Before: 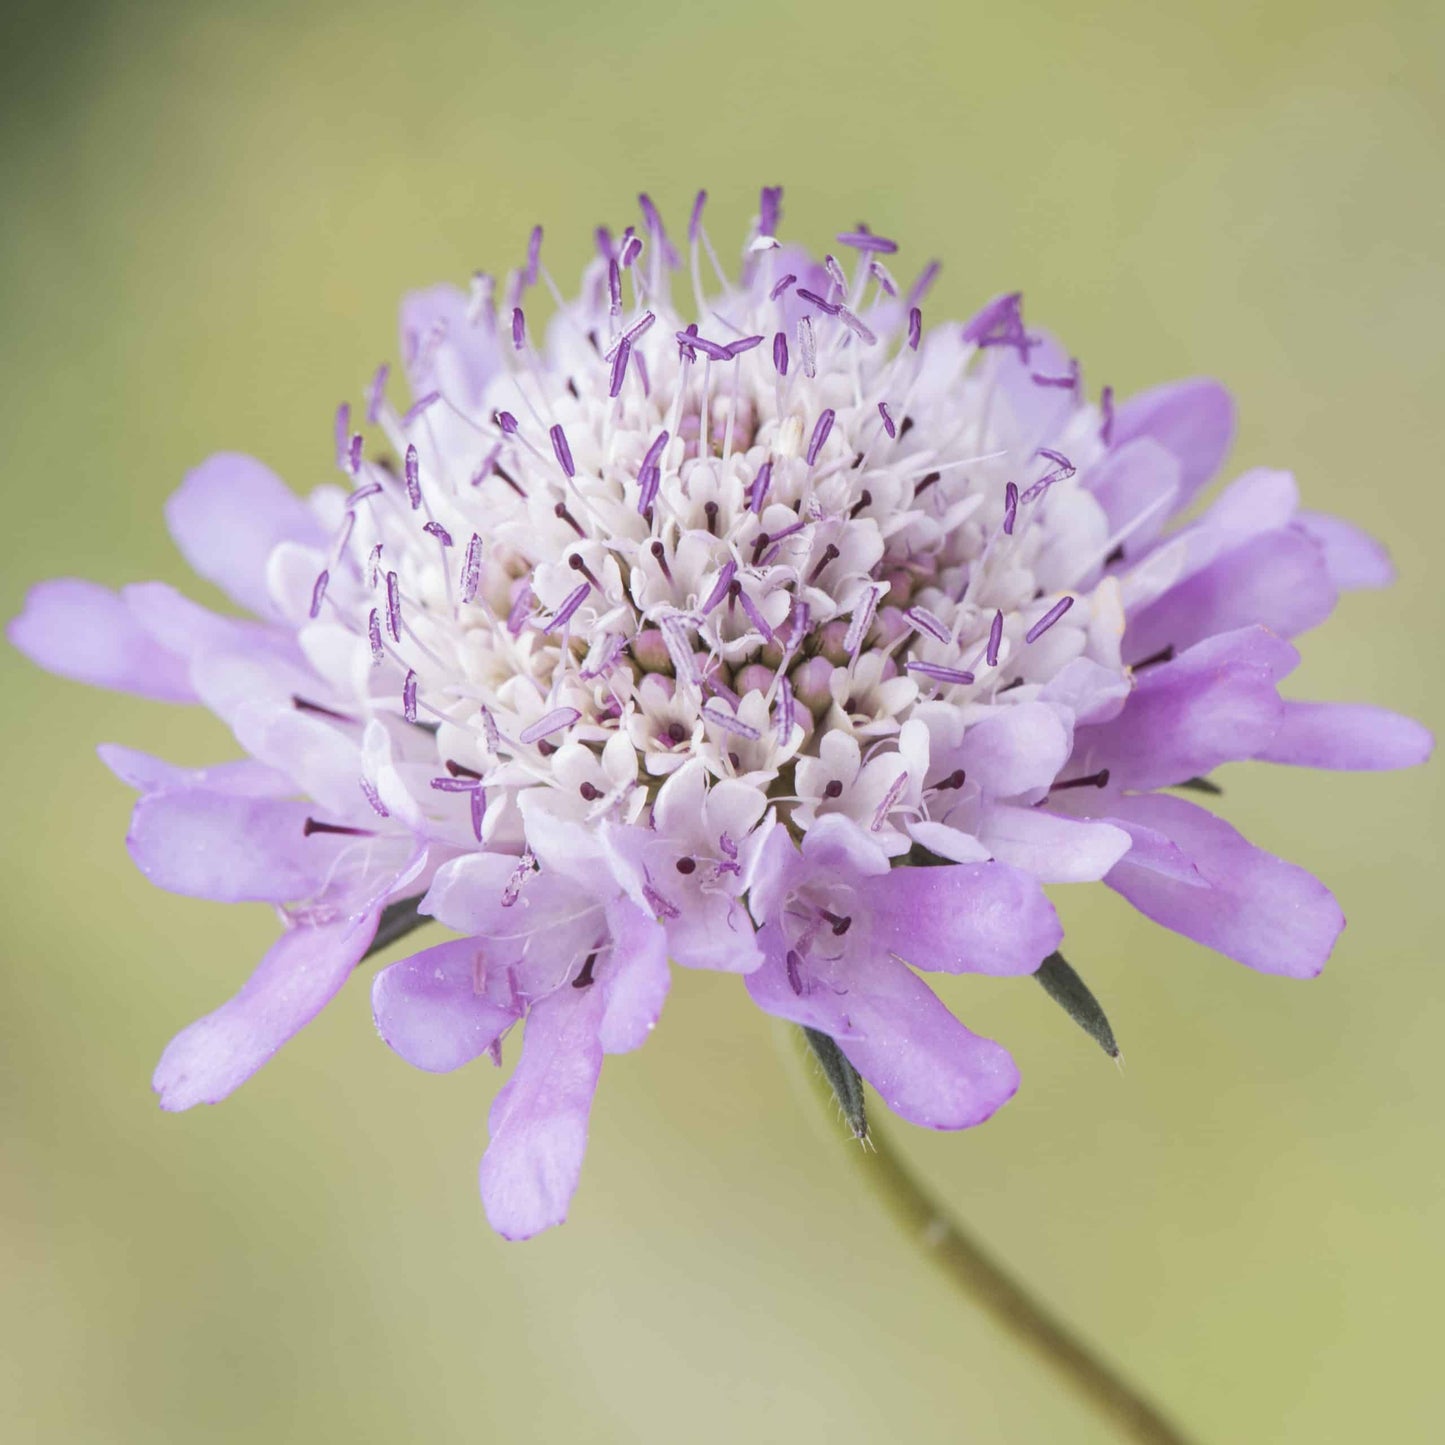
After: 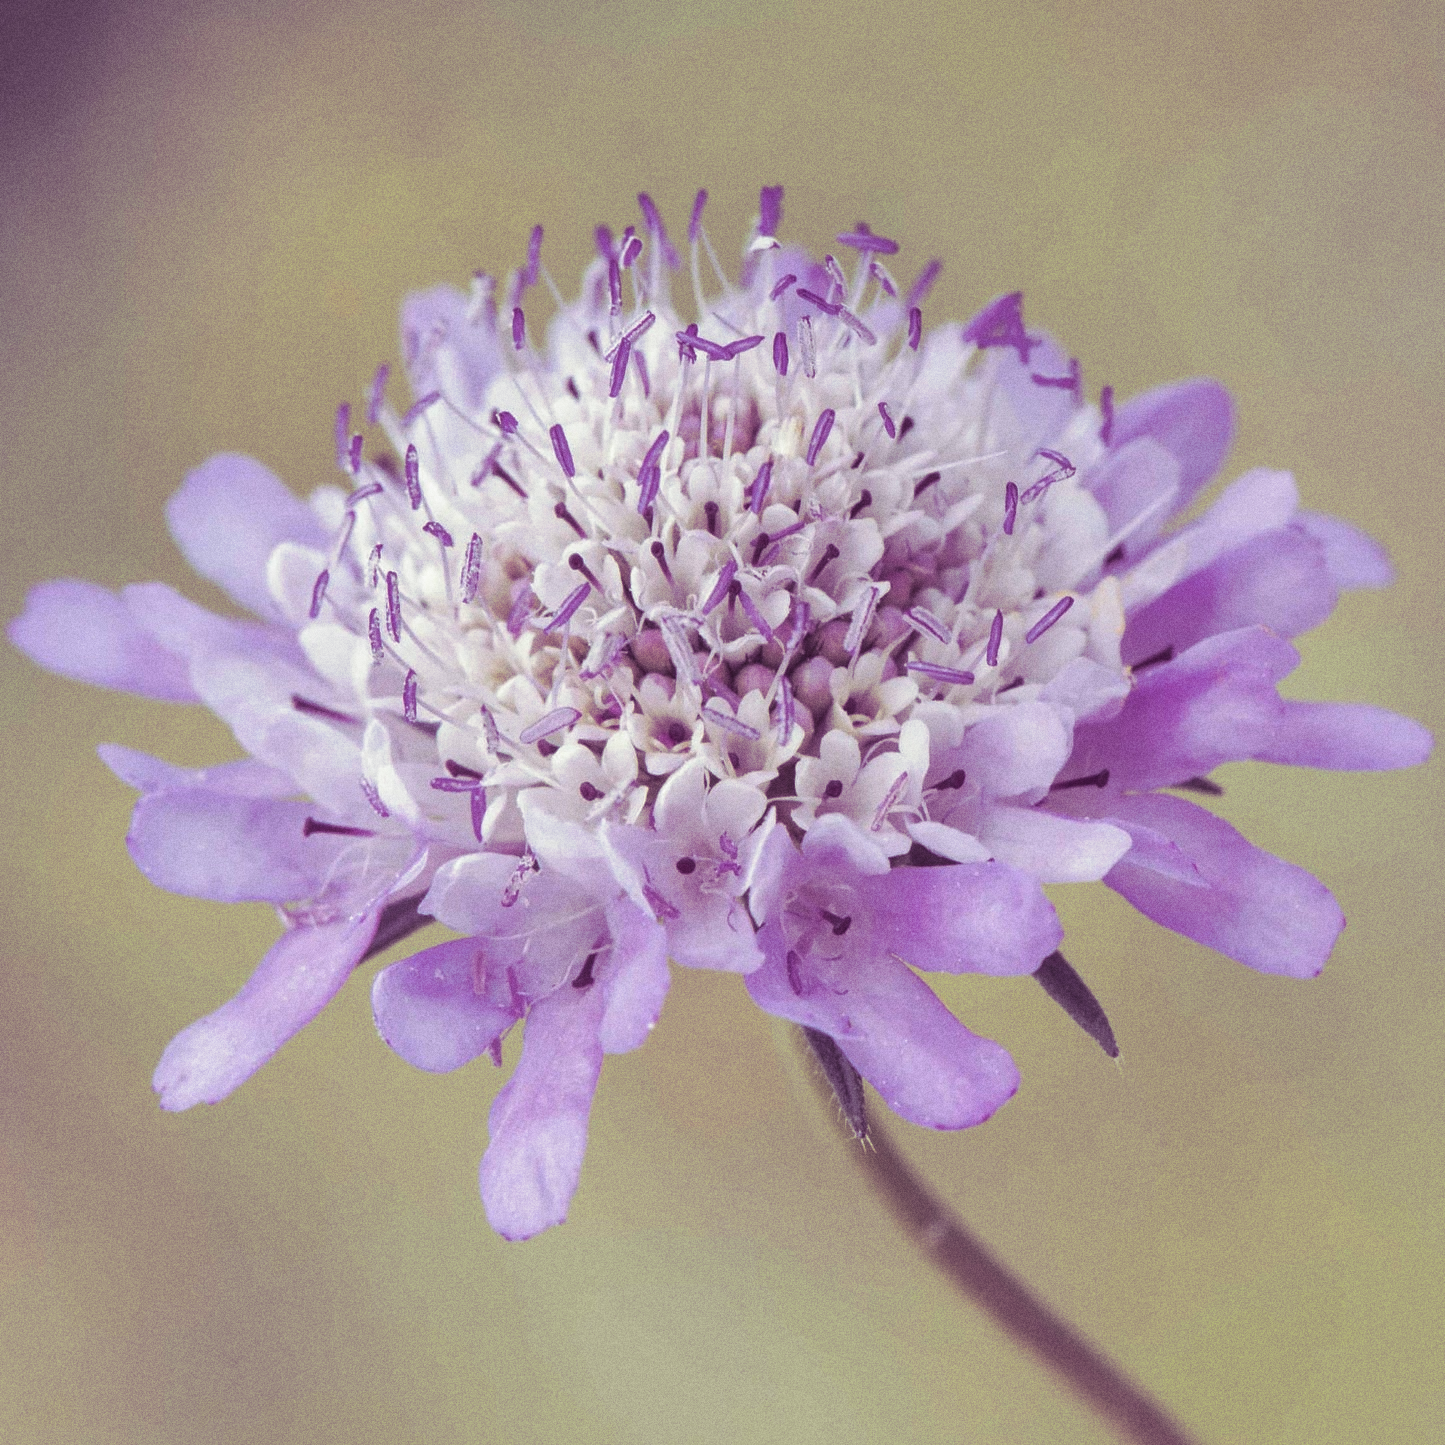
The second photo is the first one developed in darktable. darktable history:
grain: strength 26%
white balance: emerald 1
shadows and highlights: on, module defaults
split-toning: shadows › hue 277.2°, shadows › saturation 0.74
